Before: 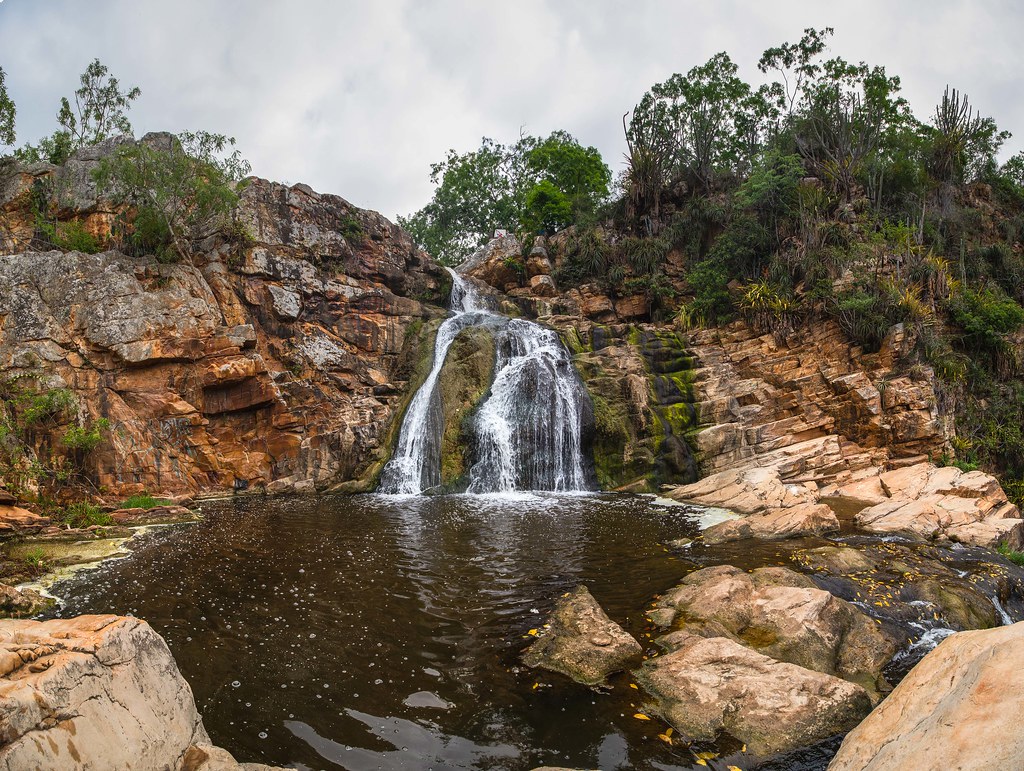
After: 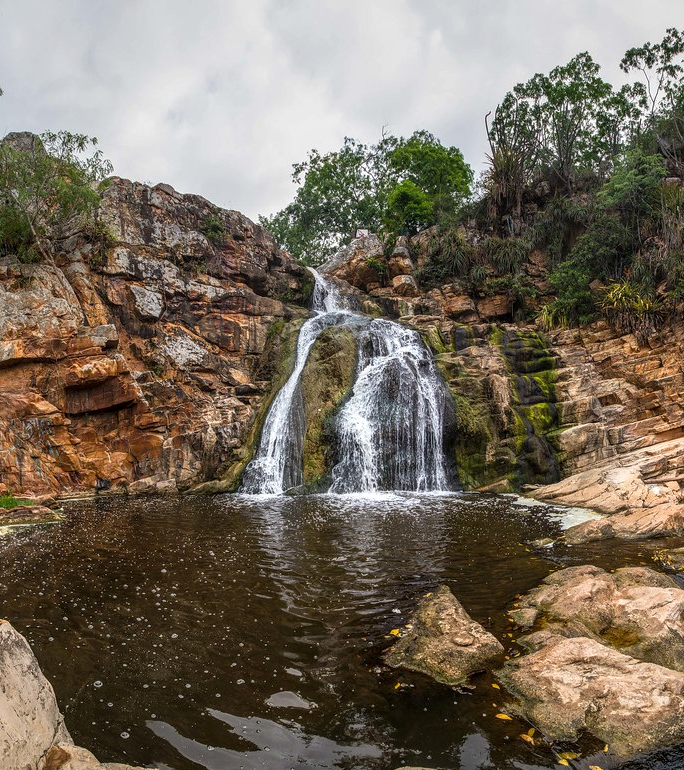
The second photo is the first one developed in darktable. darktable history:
local contrast: on, module defaults
crop and rotate: left 13.518%, right 19.648%
